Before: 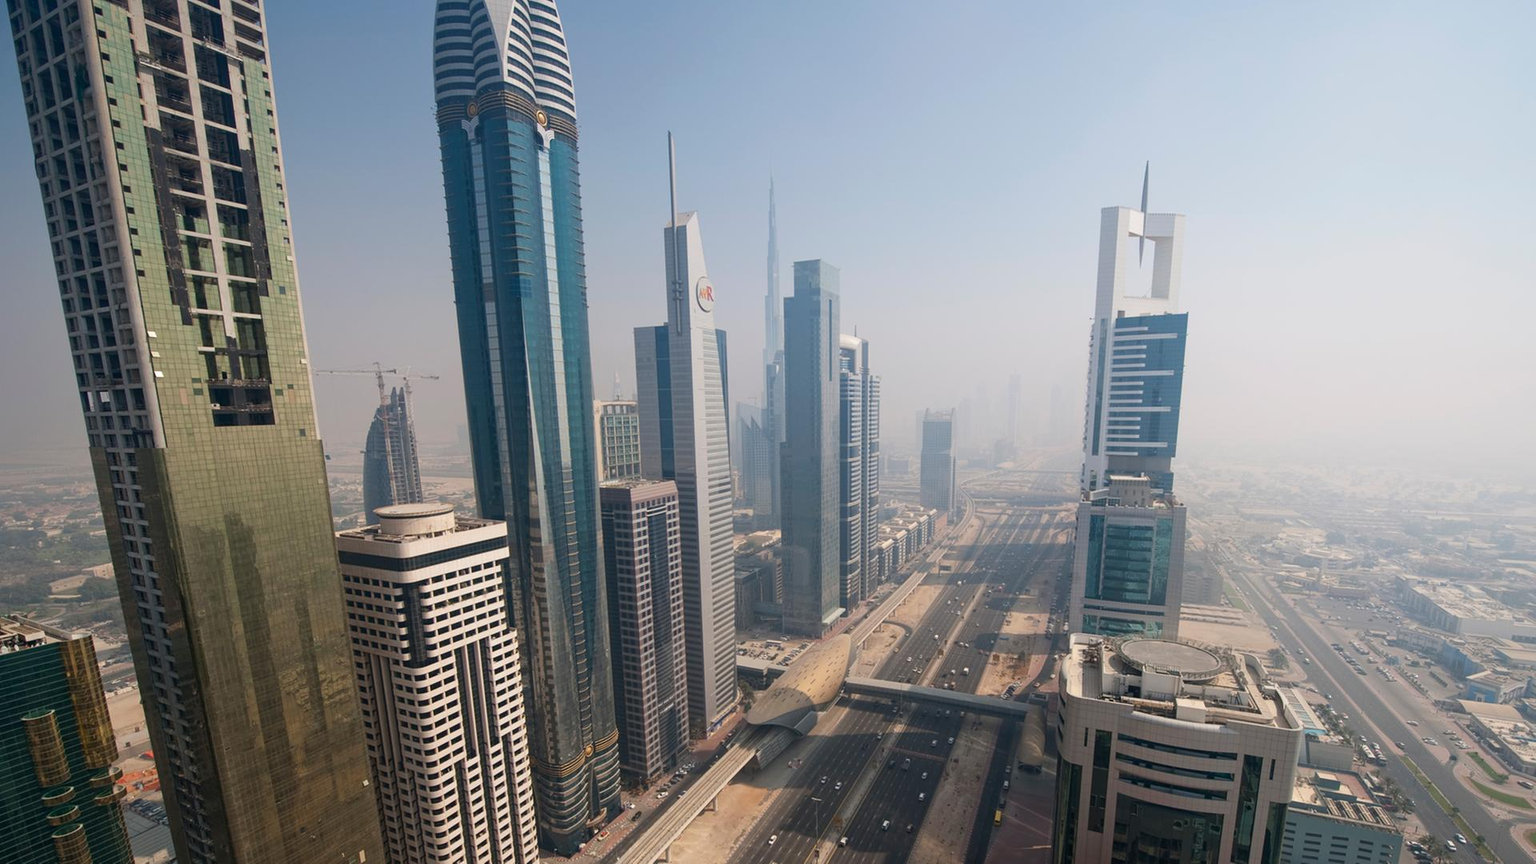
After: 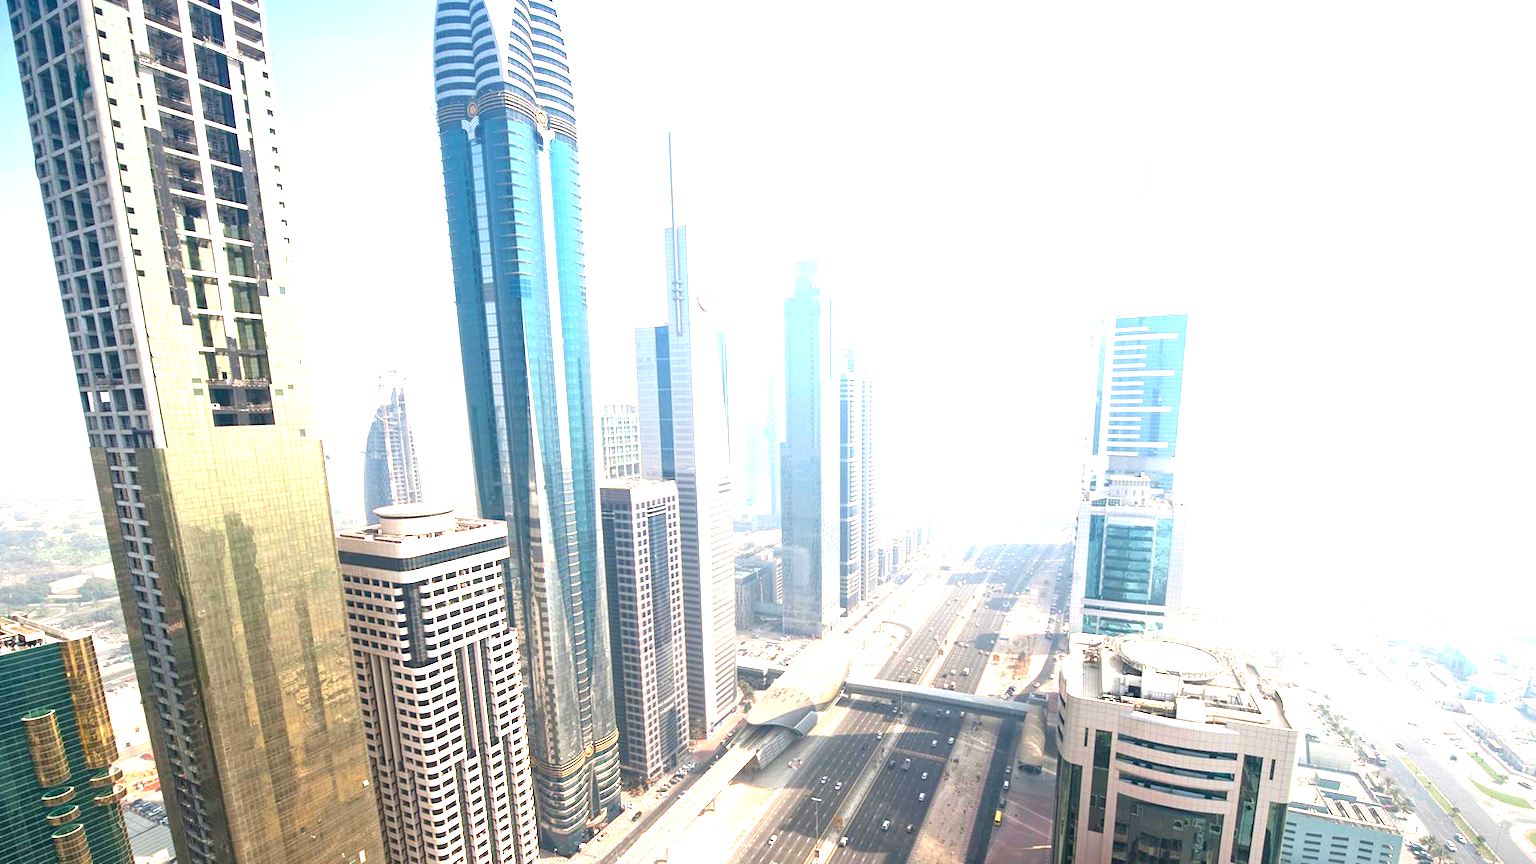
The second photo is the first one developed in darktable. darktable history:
exposure: black level correction 0, exposure 2.422 EV, compensate exposure bias true, compensate highlight preservation false
